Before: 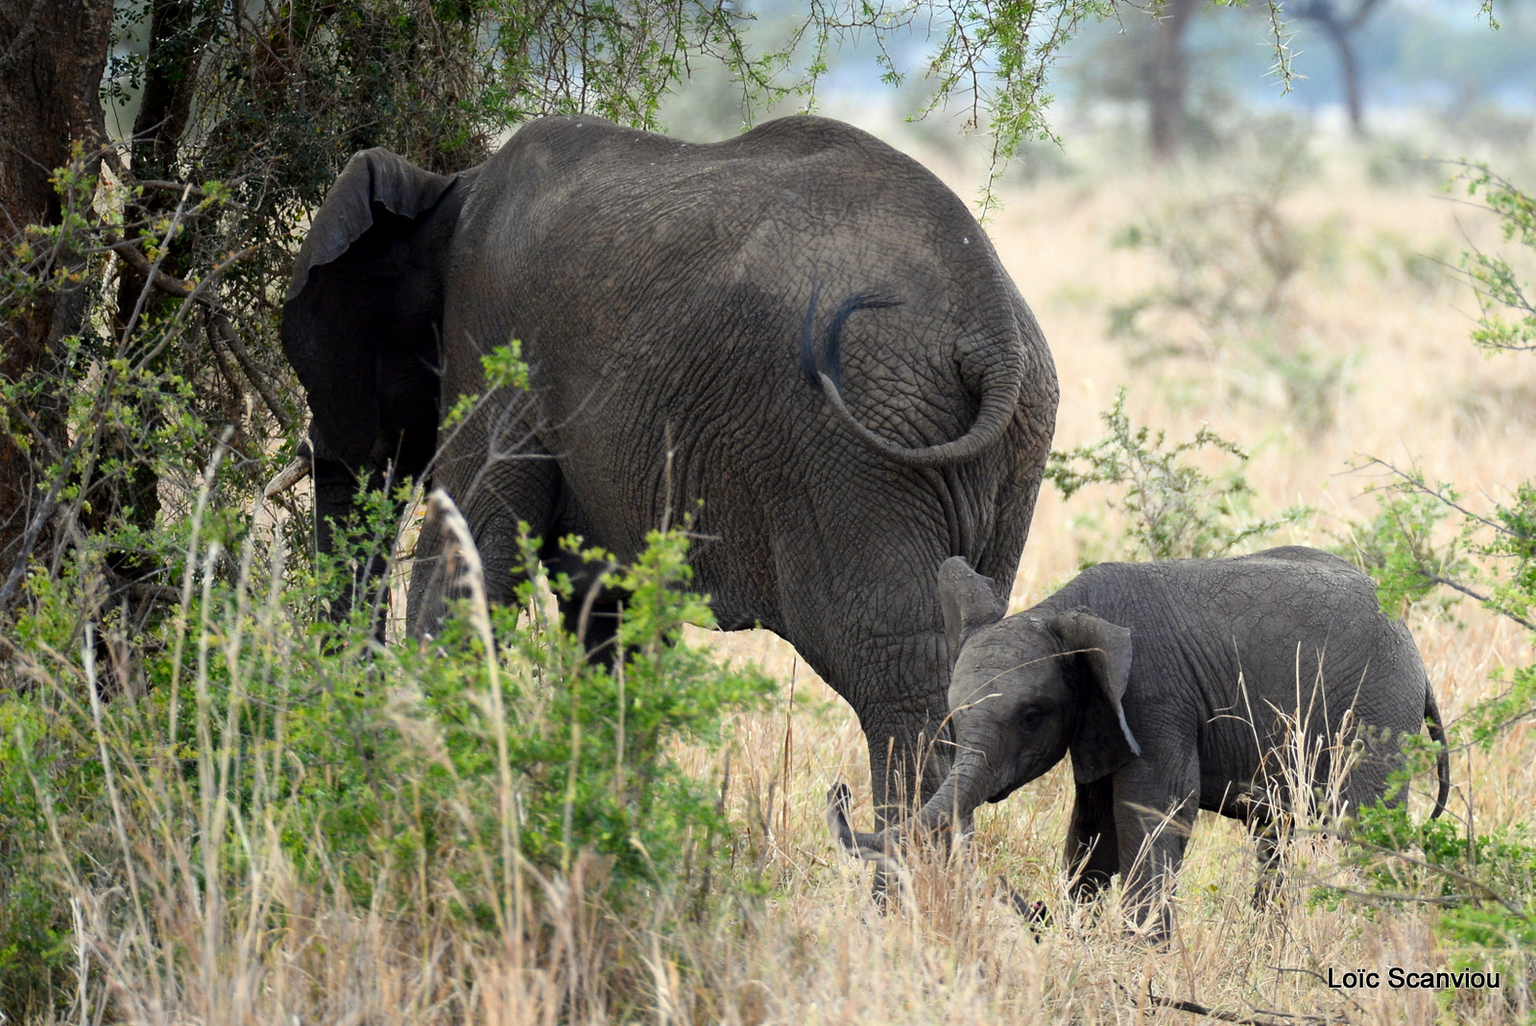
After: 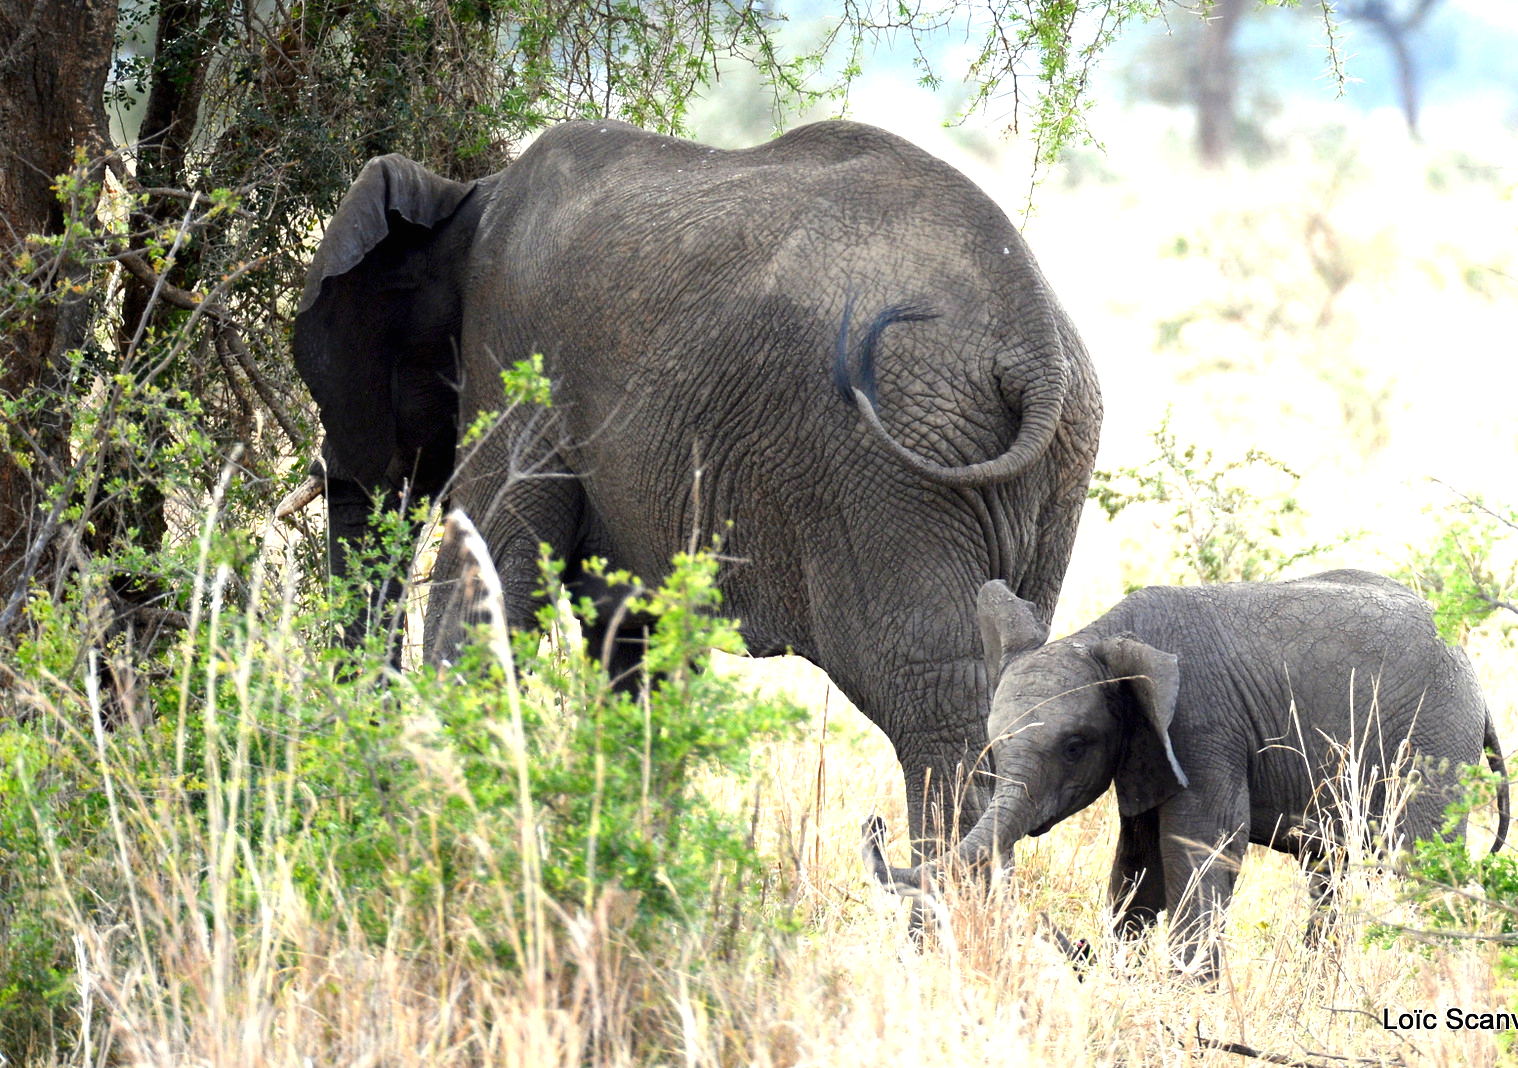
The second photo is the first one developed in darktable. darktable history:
exposure: black level correction 0, exposure 1.001 EV, compensate highlight preservation false
crop and rotate: left 0%, right 5.112%
